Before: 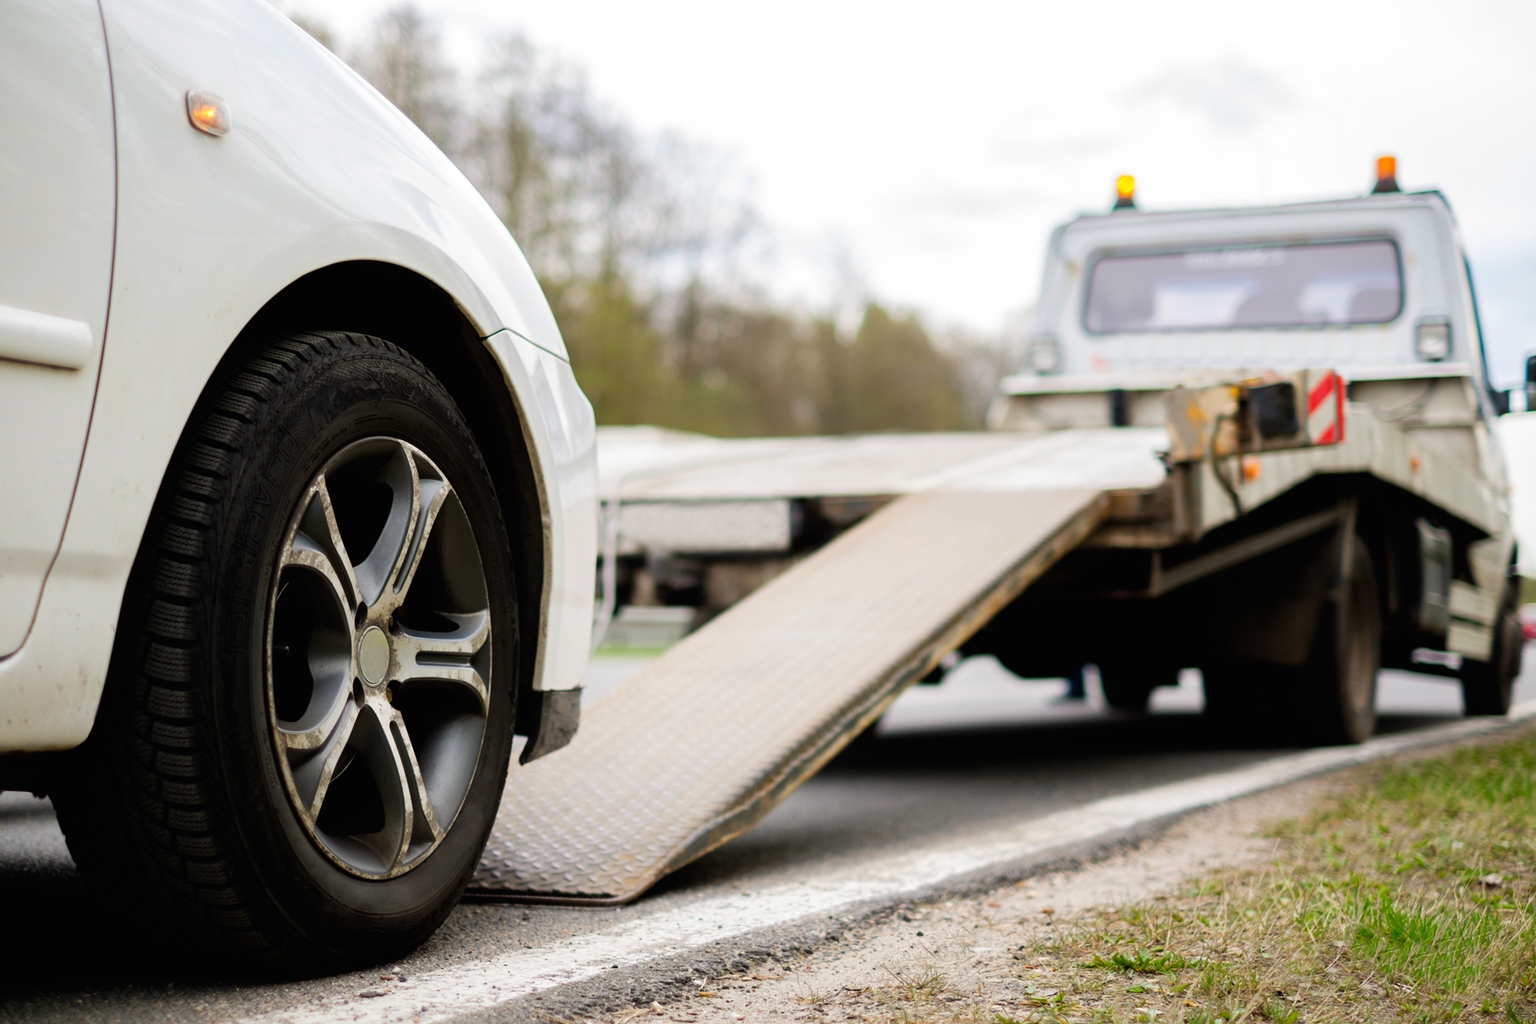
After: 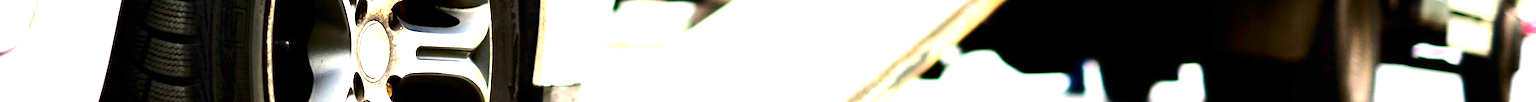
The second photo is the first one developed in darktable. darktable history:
crop and rotate: top 59.084%, bottom 30.916%
contrast brightness saturation: contrast 0.2, brightness -0.11, saturation 0.1
exposure: black level correction 0.001, exposure 2.607 EV, compensate exposure bias true, compensate highlight preservation false
